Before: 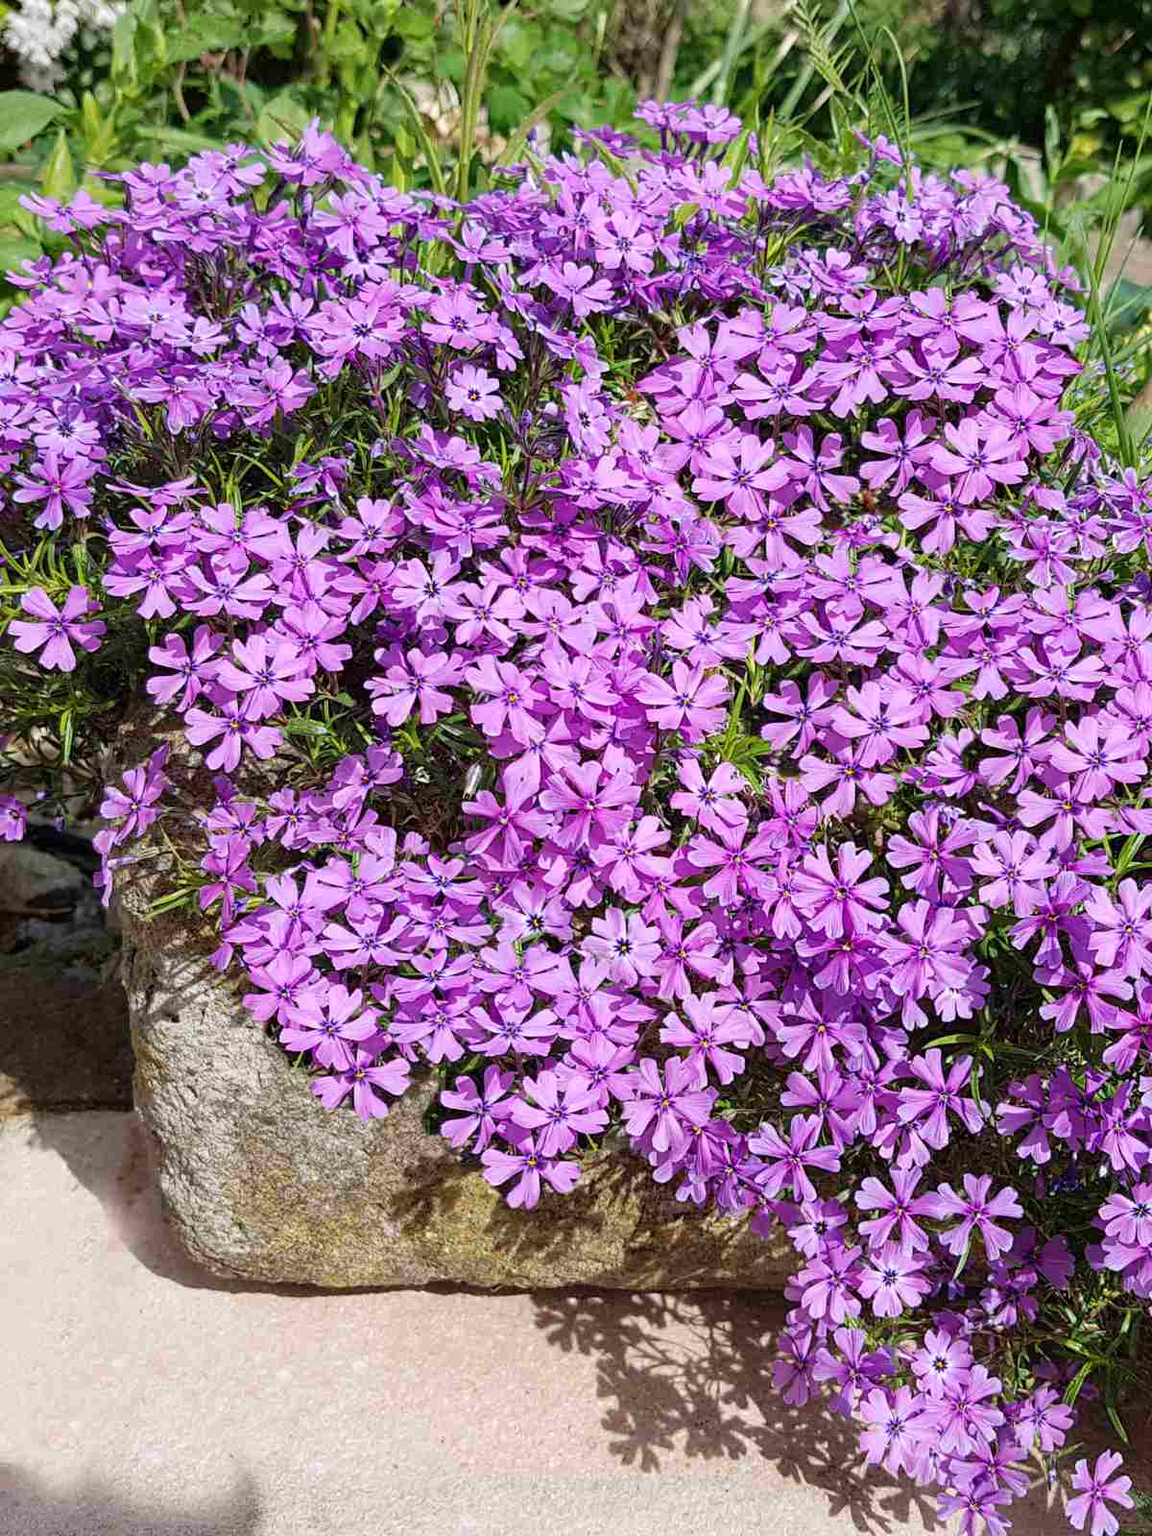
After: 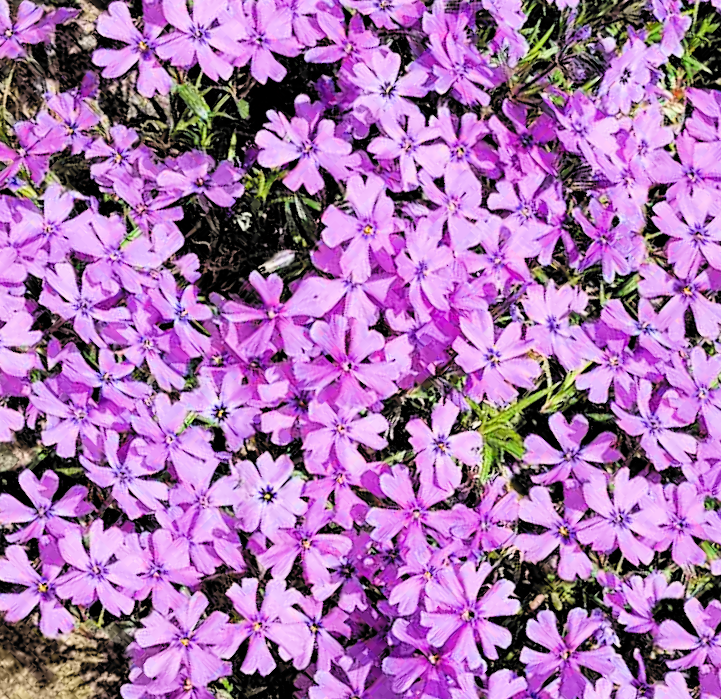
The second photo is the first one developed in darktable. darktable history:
tone equalizer: -8 EV -0.732 EV, -7 EV -0.665 EV, -6 EV -0.635 EV, -5 EV -0.405 EV, -3 EV 0.401 EV, -2 EV 0.6 EV, -1 EV 0.679 EV, +0 EV 0.777 EV
crop and rotate: angle -44.7°, top 16.262%, right 0.929%, bottom 11.692%
shadows and highlights: soften with gaussian
filmic rgb: black relative exposure -5 EV, white relative exposure 3.96 EV, threshold 3.05 EV, hardness 2.88, contrast 1.298, highlights saturation mix -31.39%, color science v6 (2022), enable highlight reconstruction true
